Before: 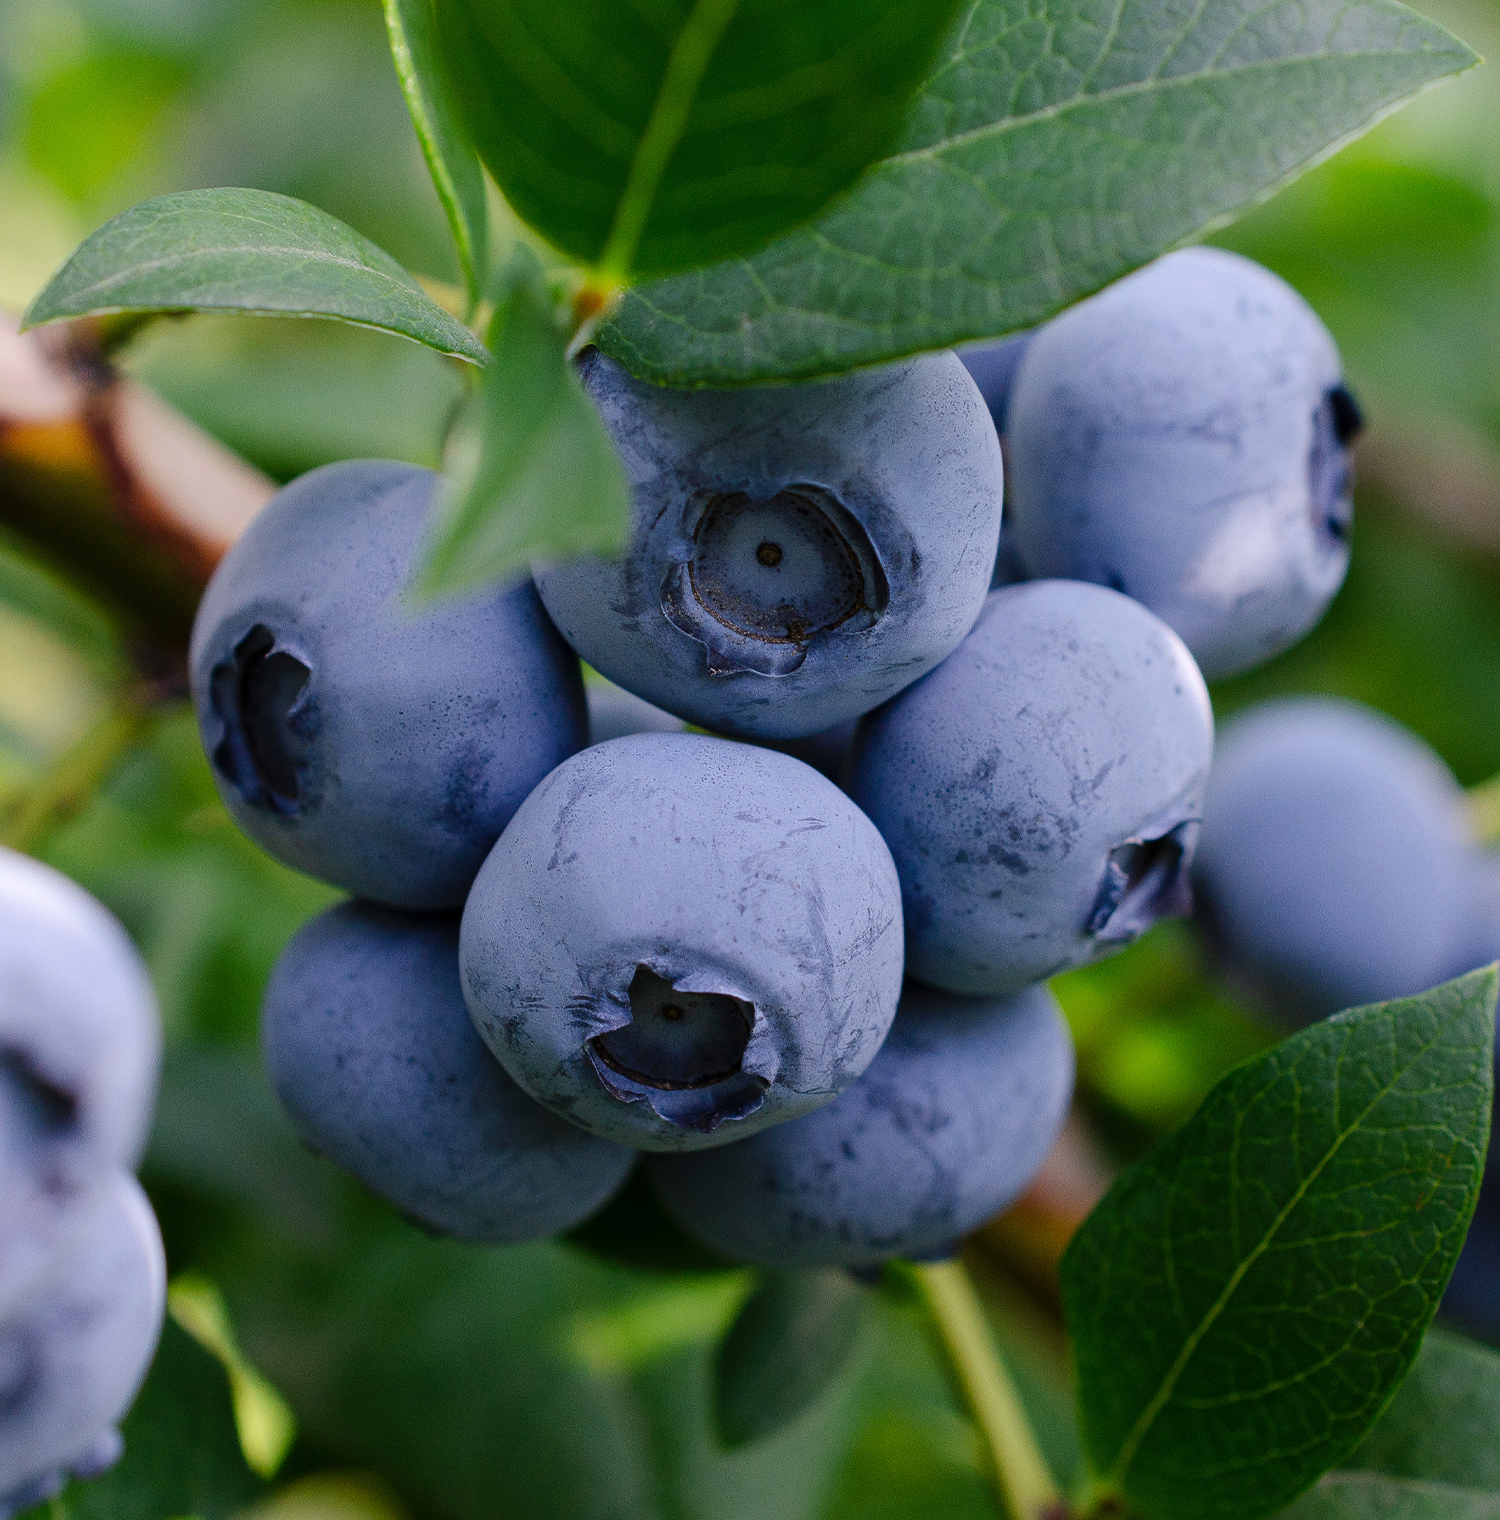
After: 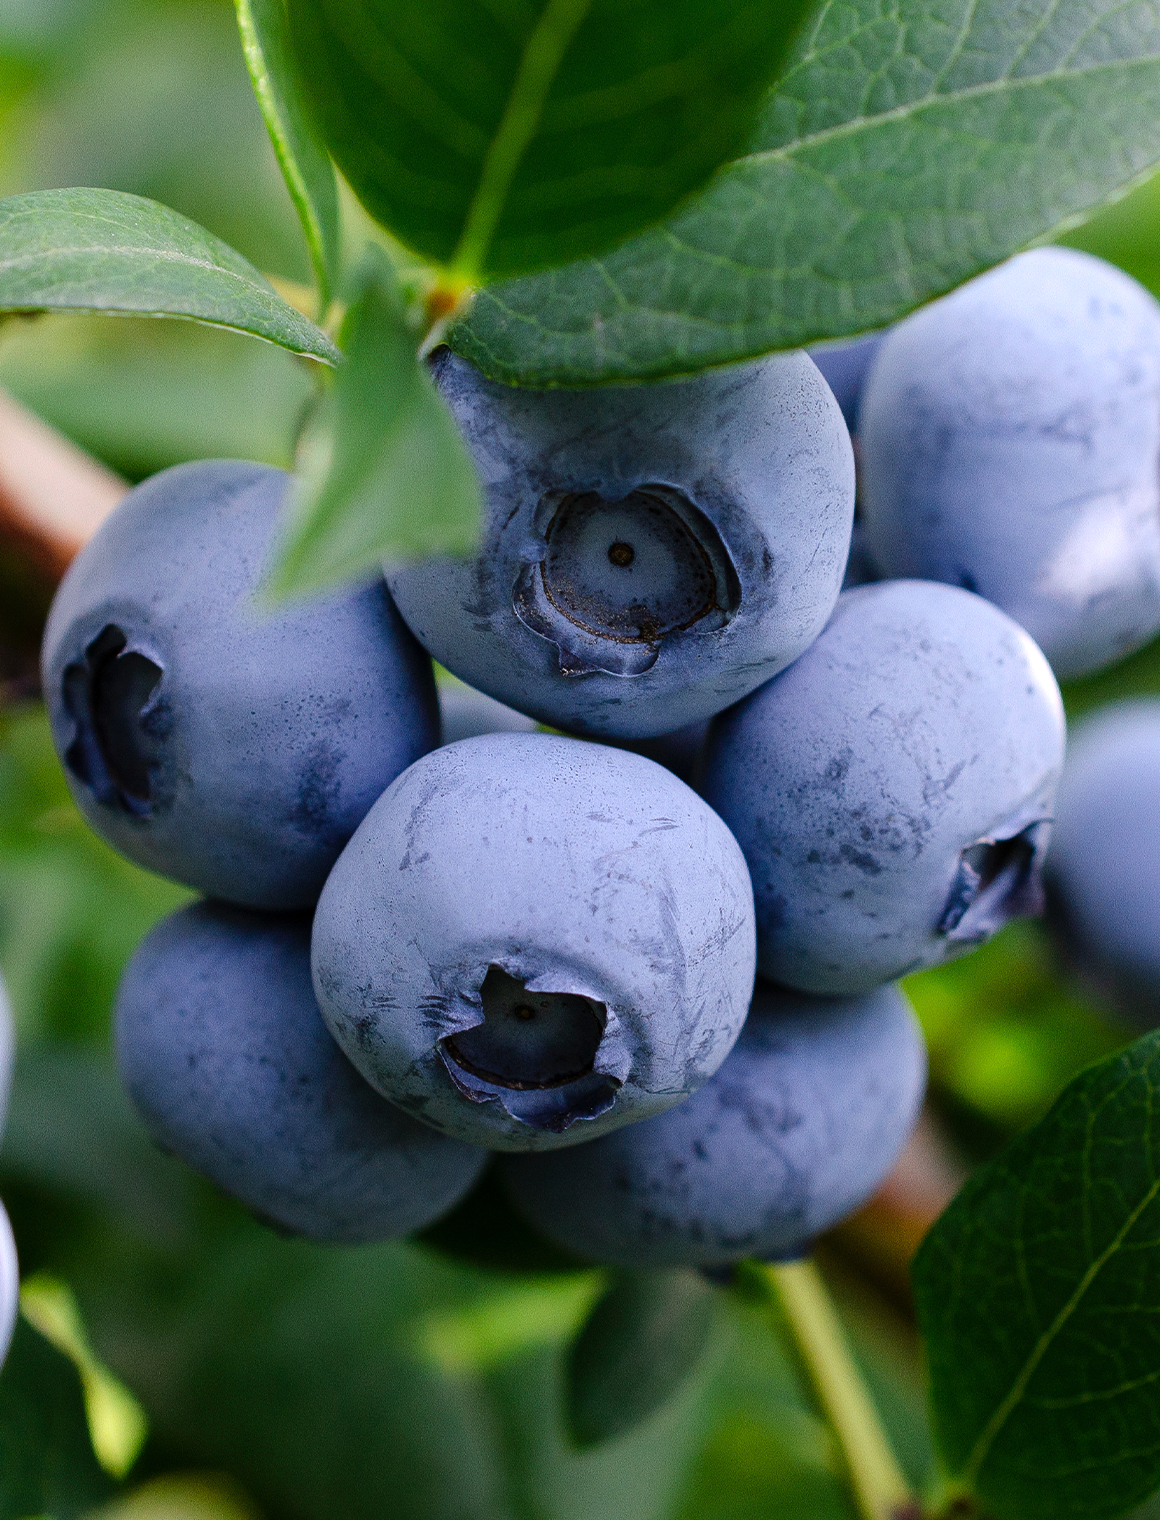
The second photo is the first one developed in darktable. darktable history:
crop: left 9.889%, right 12.764%
tone equalizer: -8 EV -0.453 EV, -7 EV -0.394 EV, -6 EV -0.33 EV, -5 EV -0.26 EV, -3 EV 0.189 EV, -2 EV 0.308 EV, -1 EV 0.402 EV, +0 EV 0.445 EV, mask exposure compensation -0.513 EV
